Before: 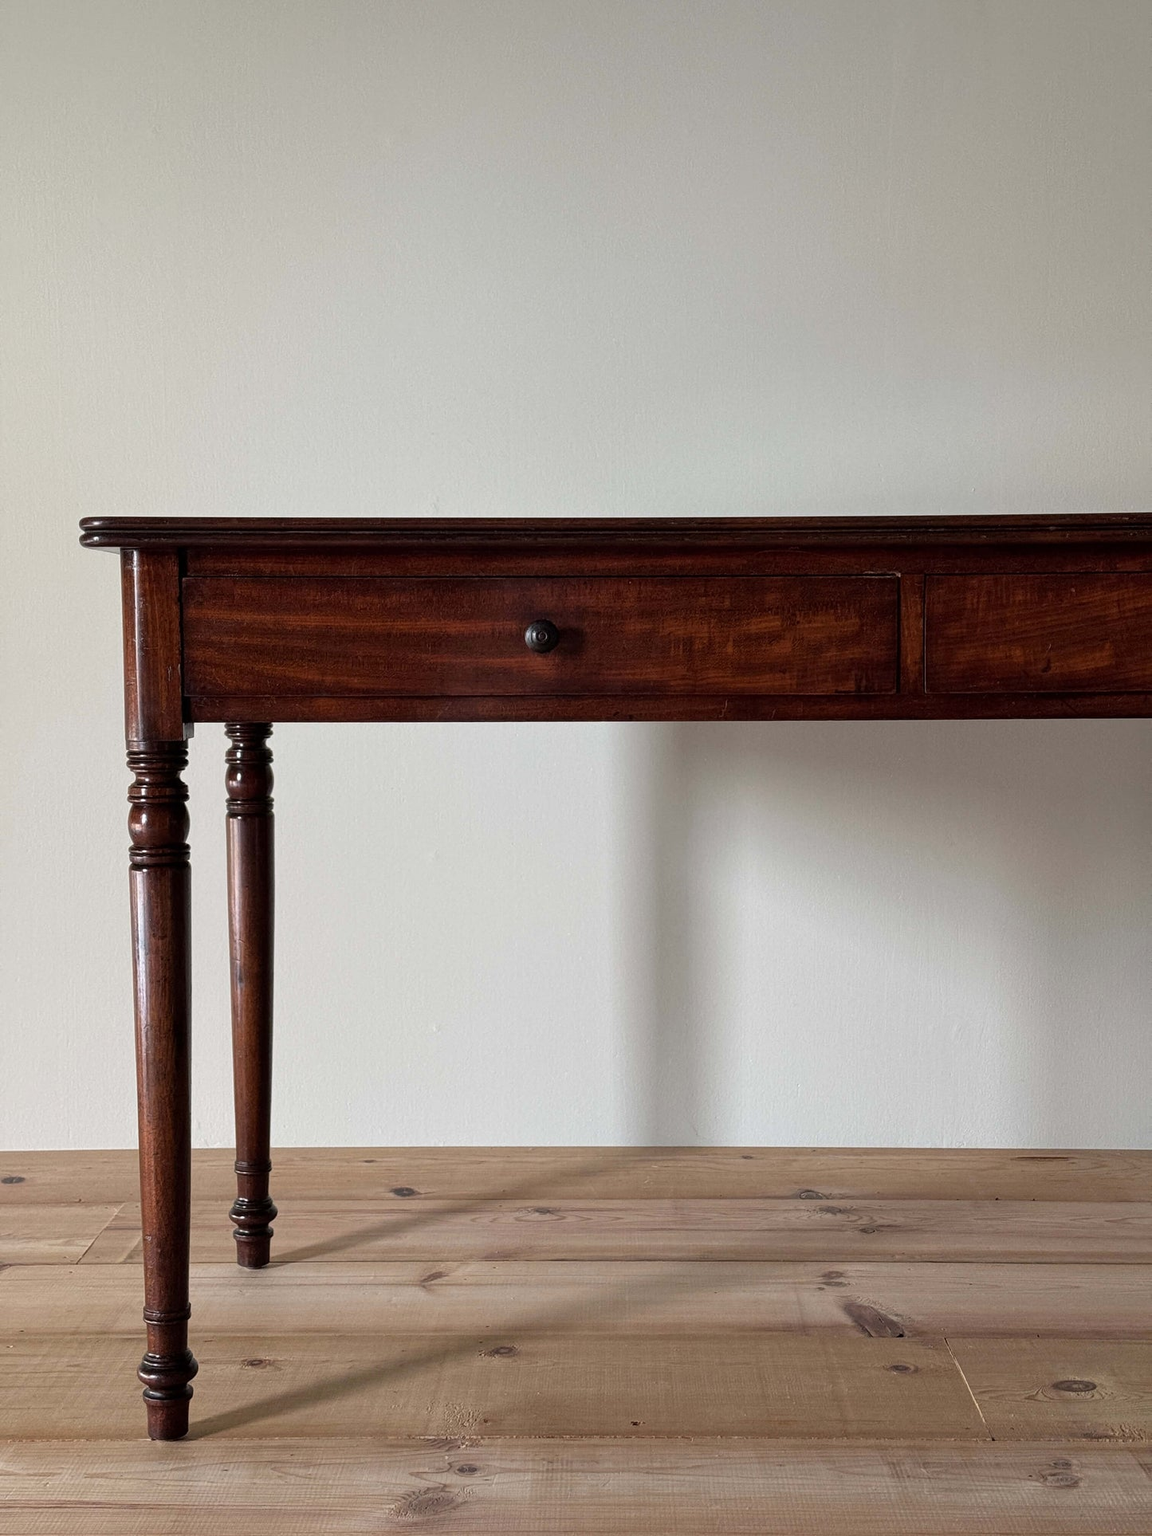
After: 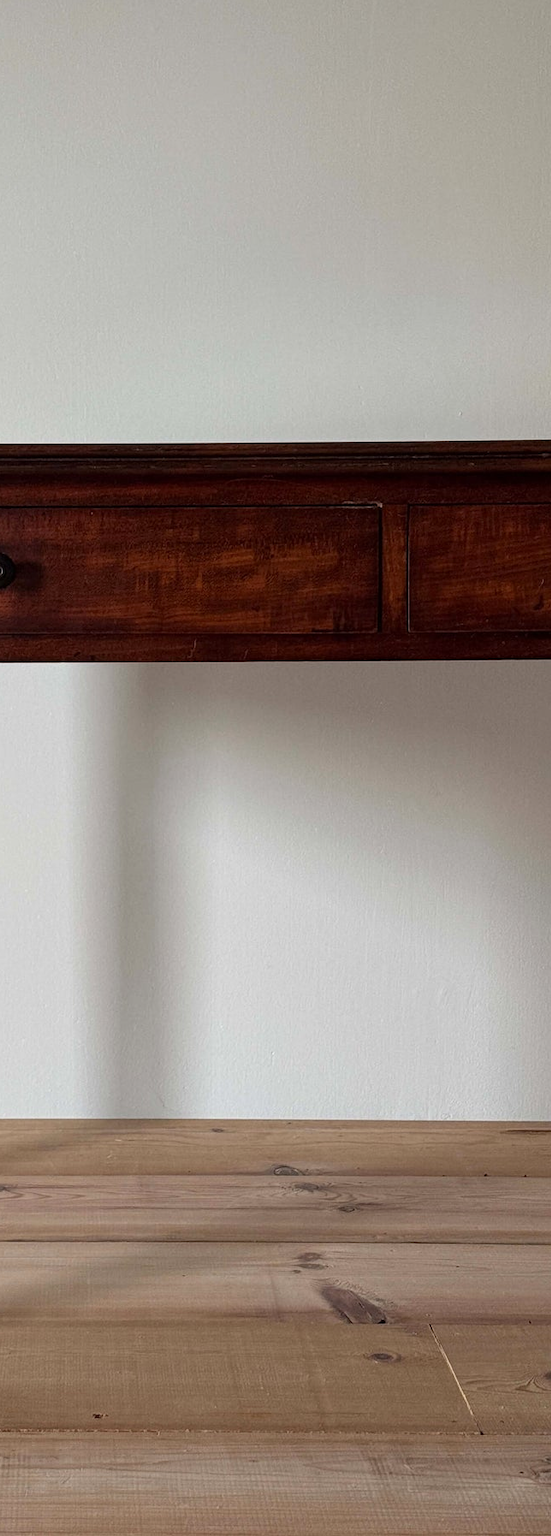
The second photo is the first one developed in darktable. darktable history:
contrast brightness saturation: contrast 0.042, saturation 0.071
crop: left 47.332%, top 6.844%, right 8.024%
